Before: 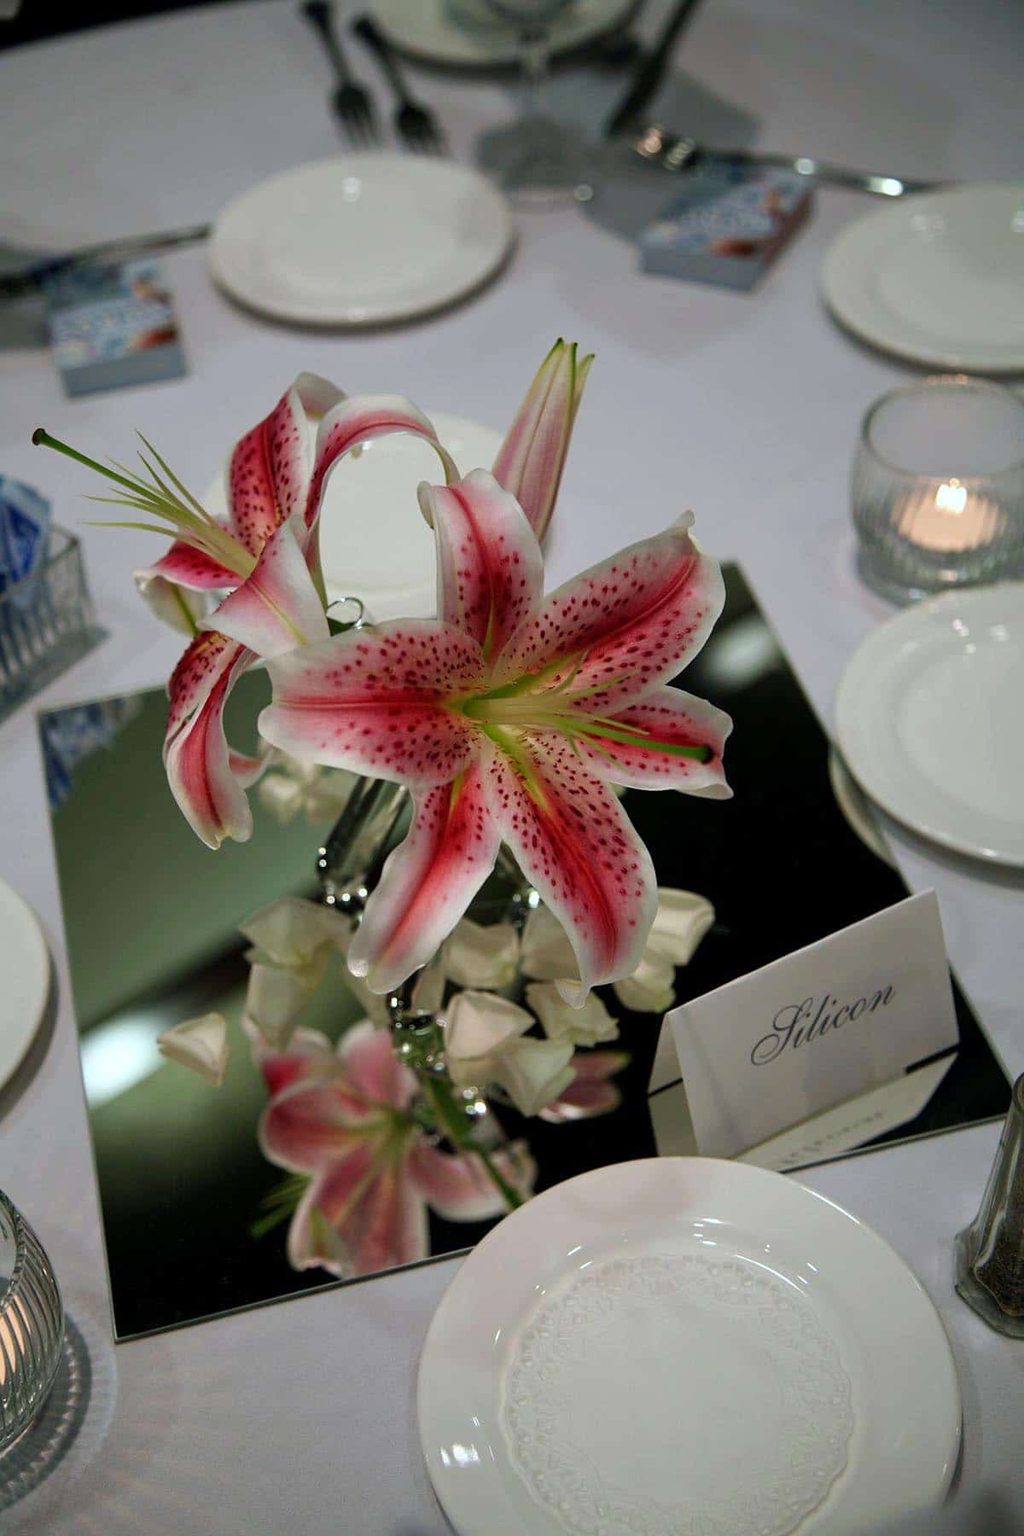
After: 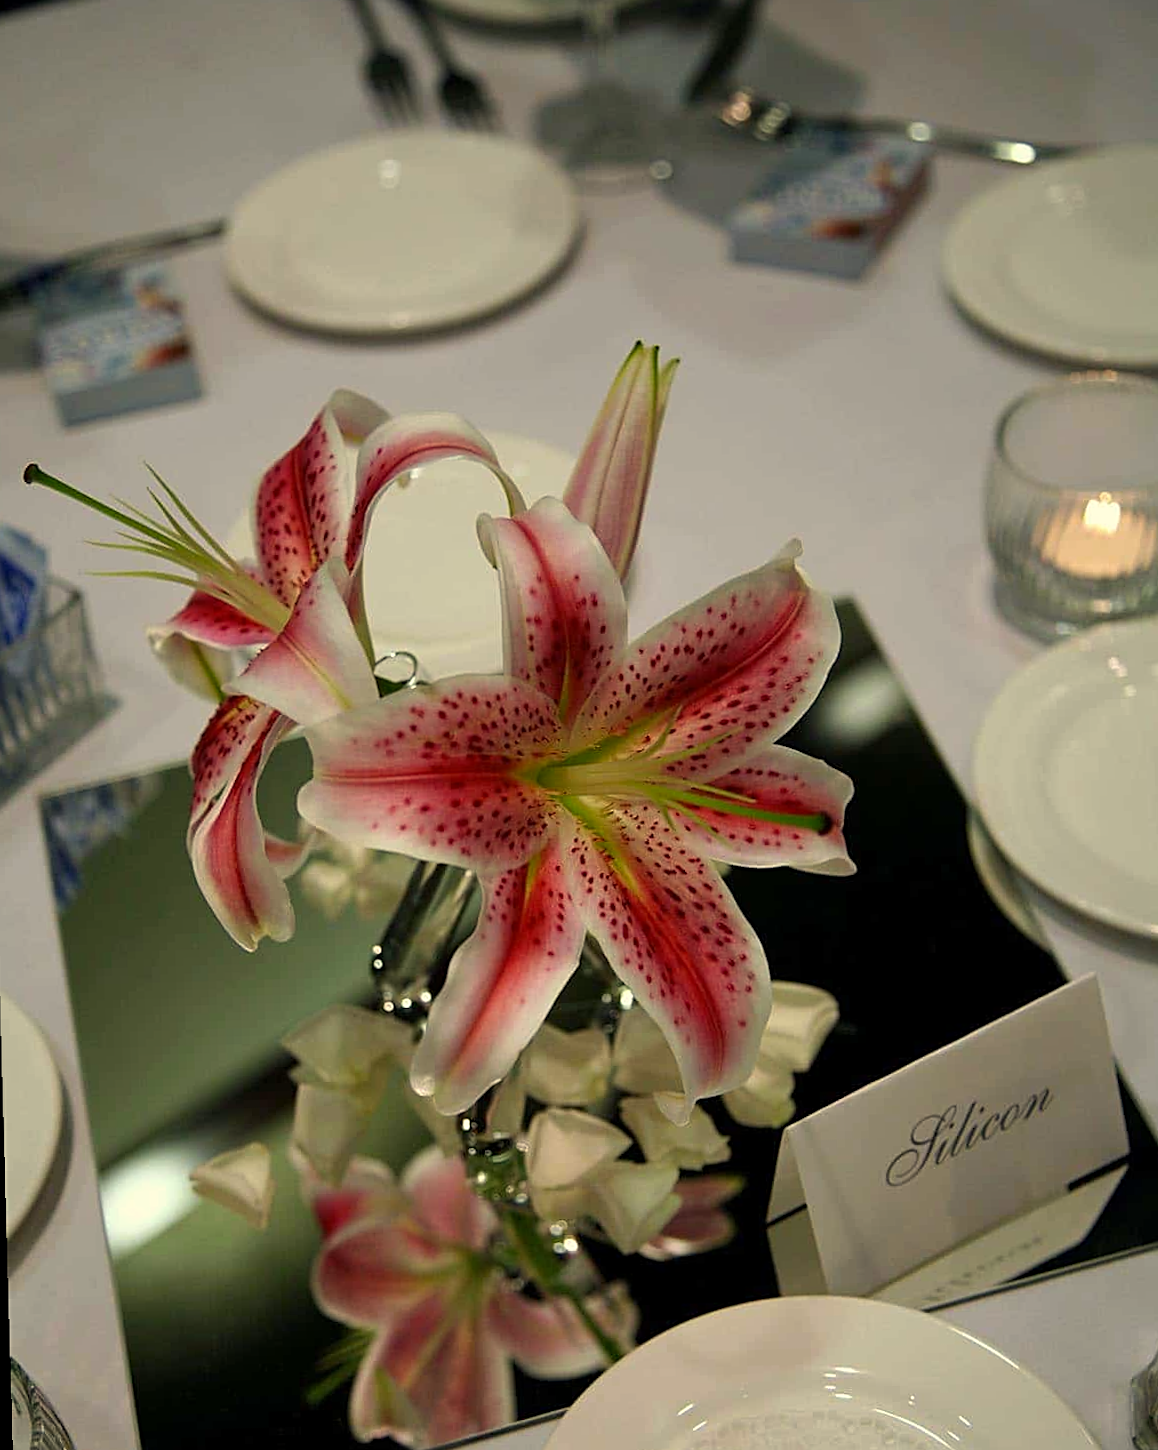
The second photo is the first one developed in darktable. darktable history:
crop and rotate: angle 0.2°, left 0.275%, right 3.127%, bottom 14.18%
color correction: highlights a* 1.39, highlights b* 17.83
rotate and perspective: rotation -1.42°, crop left 0.016, crop right 0.984, crop top 0.035, crop bottom 0.965
sharpen: on, module defaults
